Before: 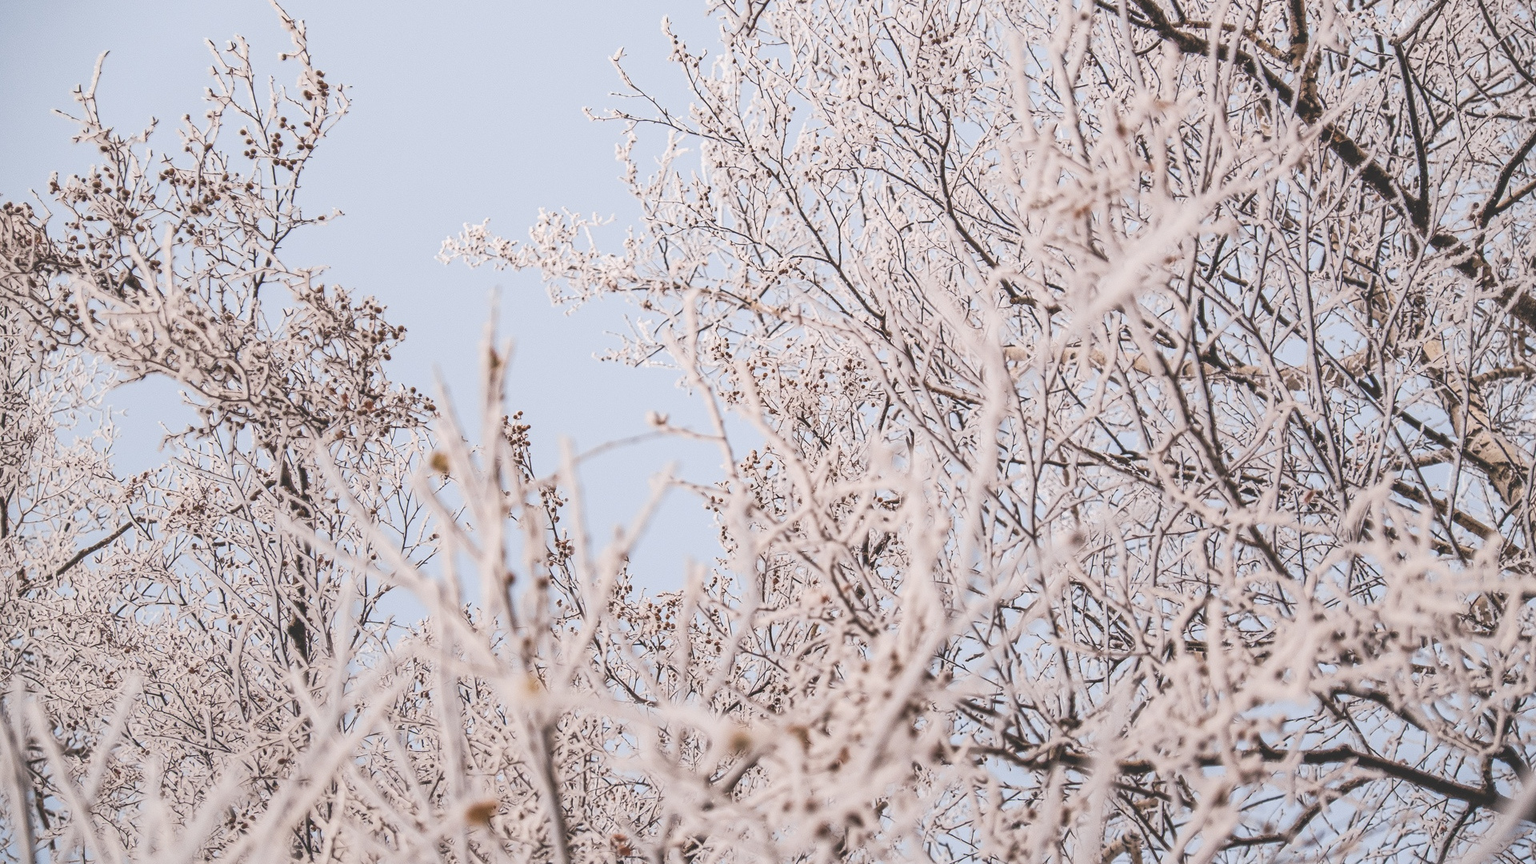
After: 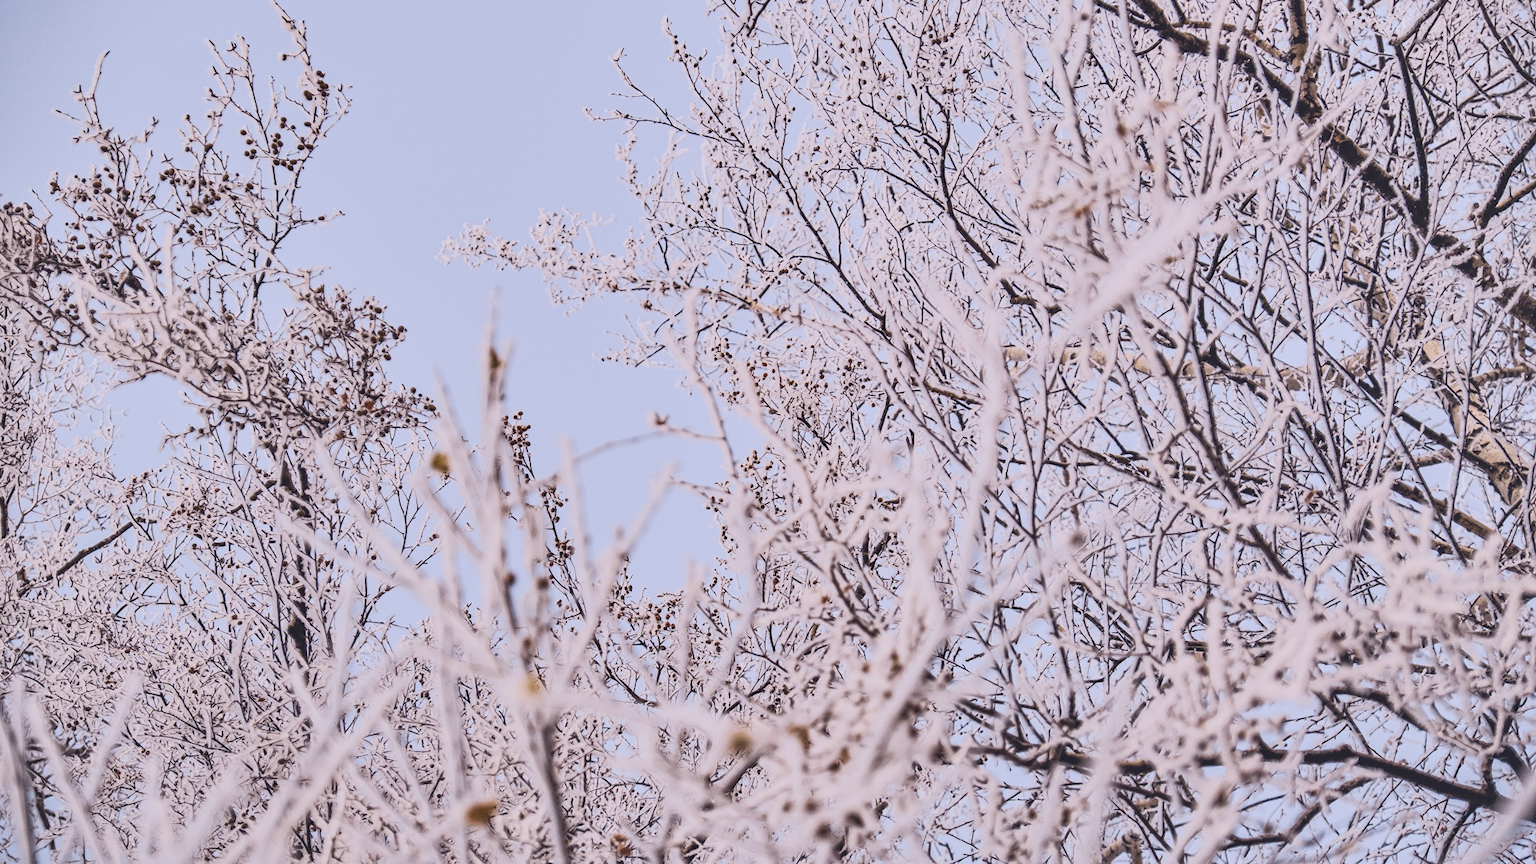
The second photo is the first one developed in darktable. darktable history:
shadows and highlights: soften with gaussian
tone equalizer: on, module defaults
tone curve: curves: ch0 [(0.003, 0.003) (0.104, 0.069) (0.236, 0.218) (0.401, 0.443) (0.495, 0.55) (0.625, 0.67) (0.819, 0.841) (0.96, 0.899)]; ch1 [(0, 0) (0.161, 0.092) (0.37, 0.302) (0.424, 0.402) (0.45, 0.466) (0.495, 0.506) (0.573, 0.571) (0.638, 0.641) (0.751, 0.741) (1, 1)]; ch2 [(0, 0) (0.352, 0.403) (0.466, 0.443) (0.524, 0.501) (0.56, 0.556) (1, 1)], color space Lab, independent channels, preserve colors none
